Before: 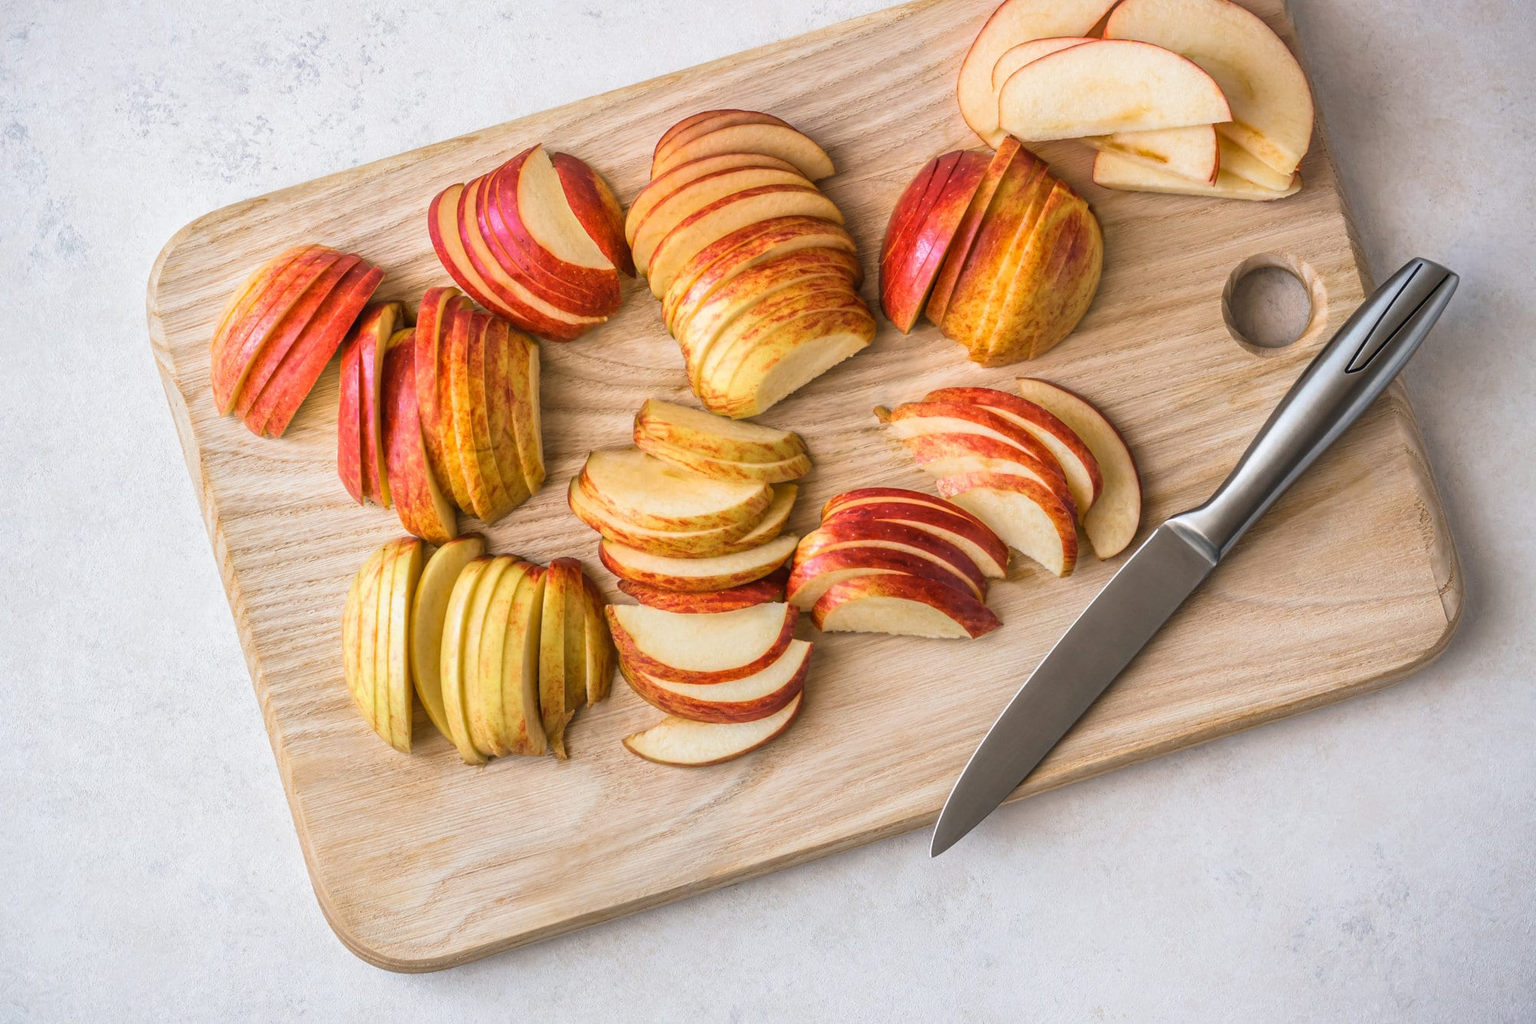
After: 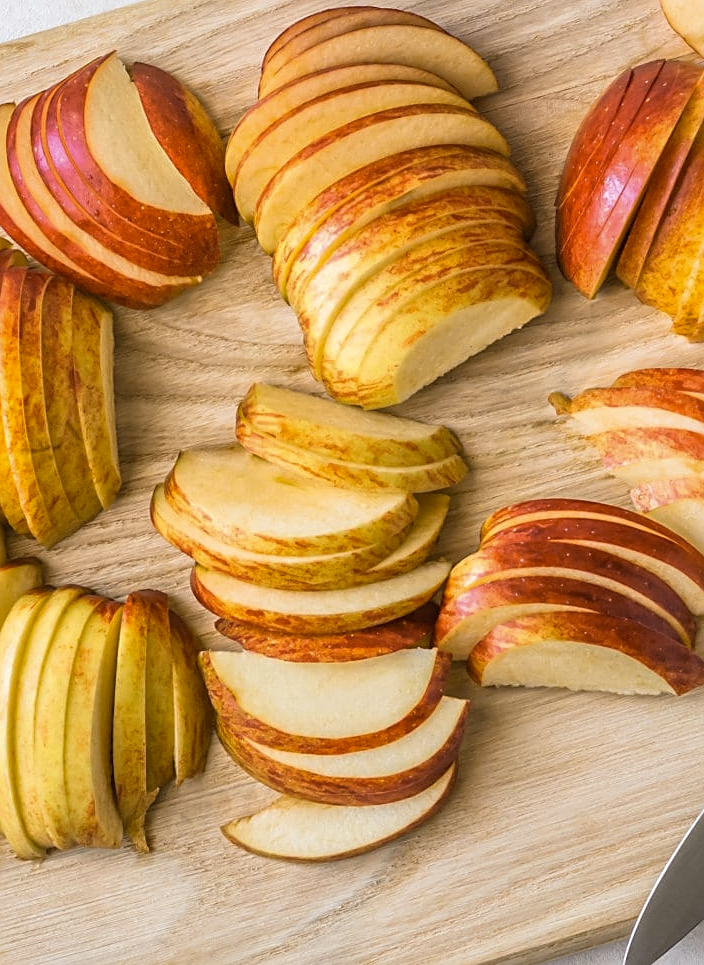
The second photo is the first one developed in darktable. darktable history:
color contrast: green-magenta contrast 0.8, blue-yellow contrast 1.1, unbound 0
crop and rotate: left 29.476%, top 10.214%, right 35.32%, bottom 17.333%
sharpen: on, module defaults
